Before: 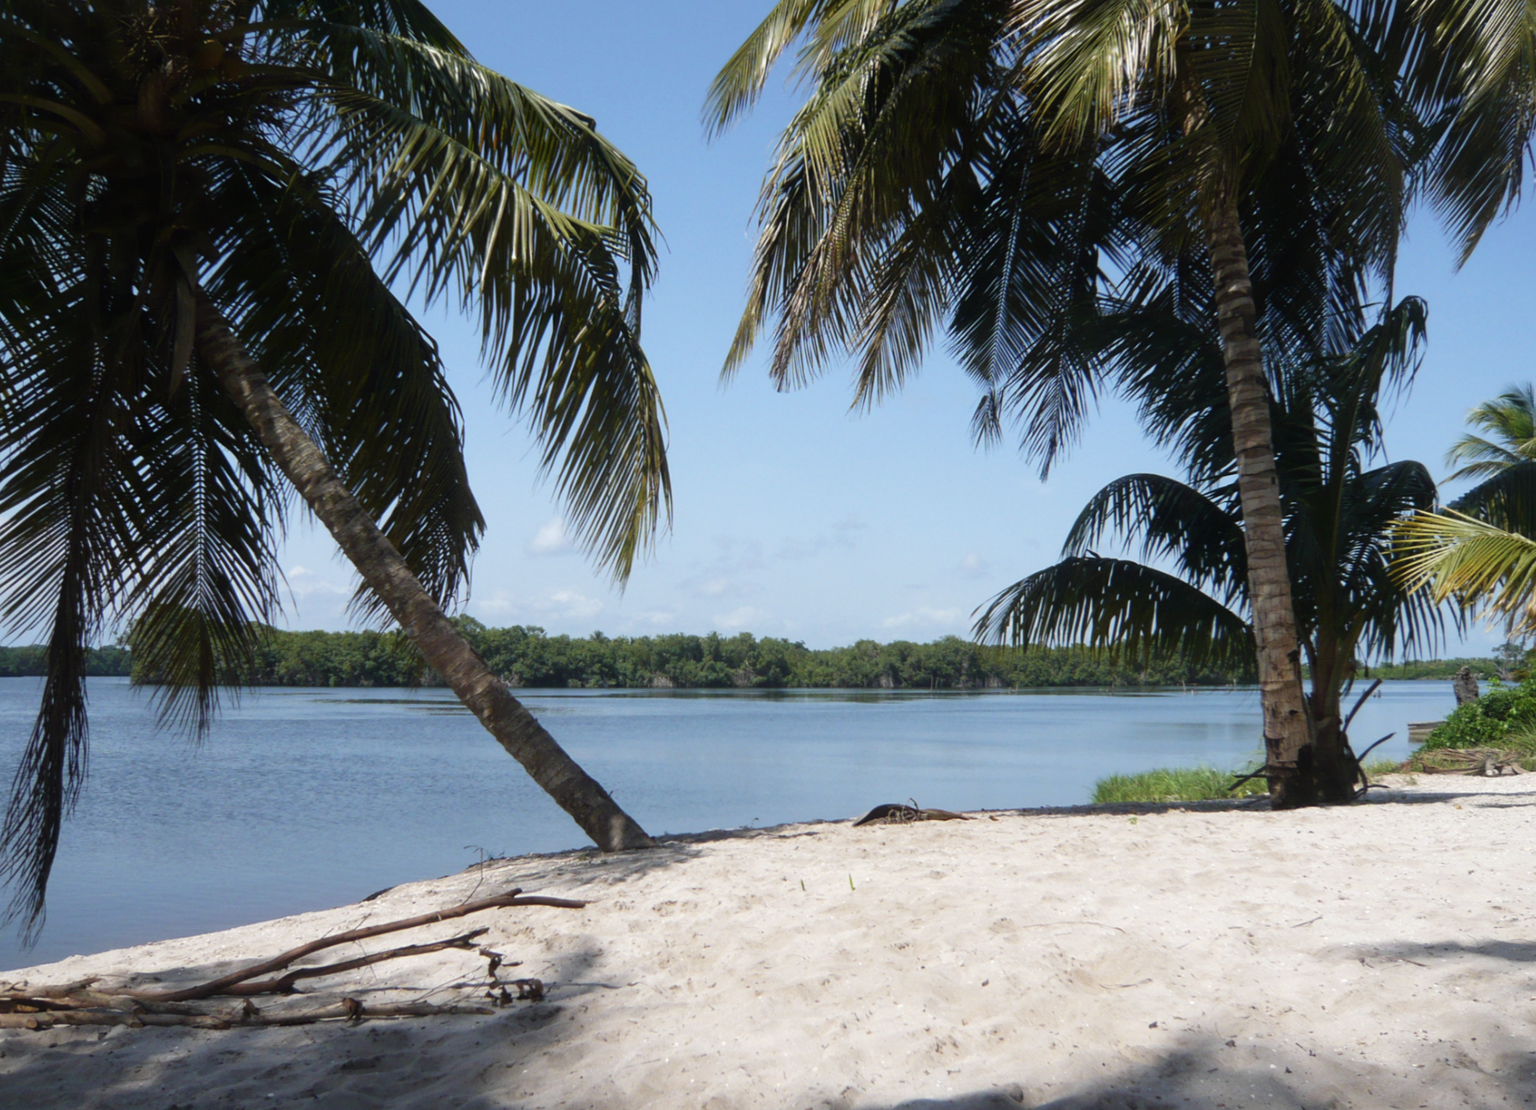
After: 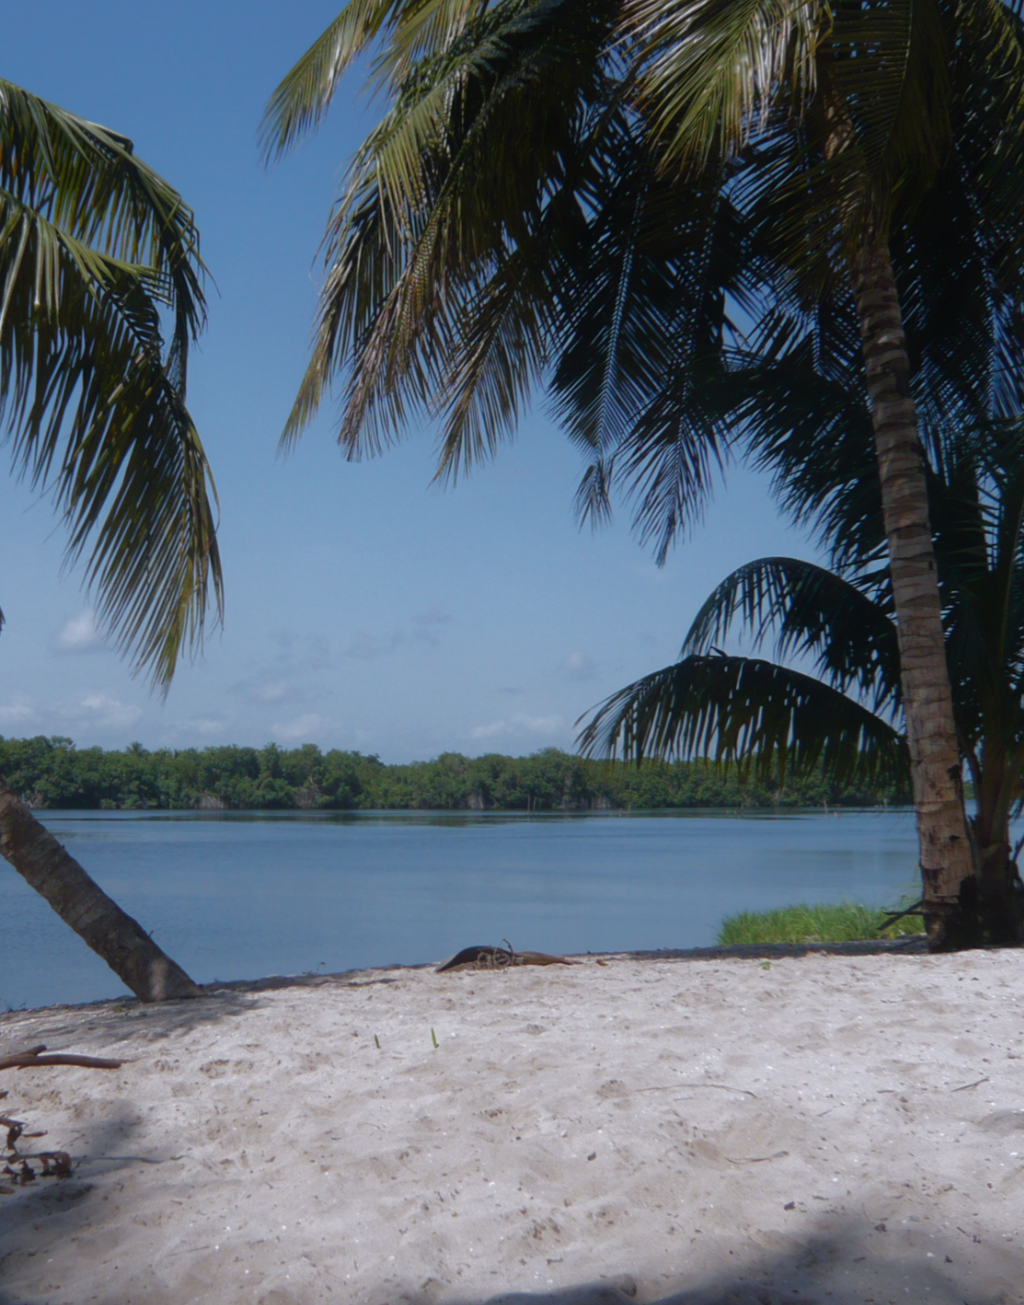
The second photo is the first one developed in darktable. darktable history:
color calibration: illuminant as shot in camera, x 0.358, y 0.373, temperature 4628.91 K
contrast equalizer: octaves 7, y [[0.6 ×6], [0.55 ×6], [0 ×6], [0 ×6], [0 ×6]], mix -0.3
base curve: curves: ch0 [(0, 0) (0.841, 0.609) (1, 1)]
crop: left 31.458%, top 0%, right 11.876%
